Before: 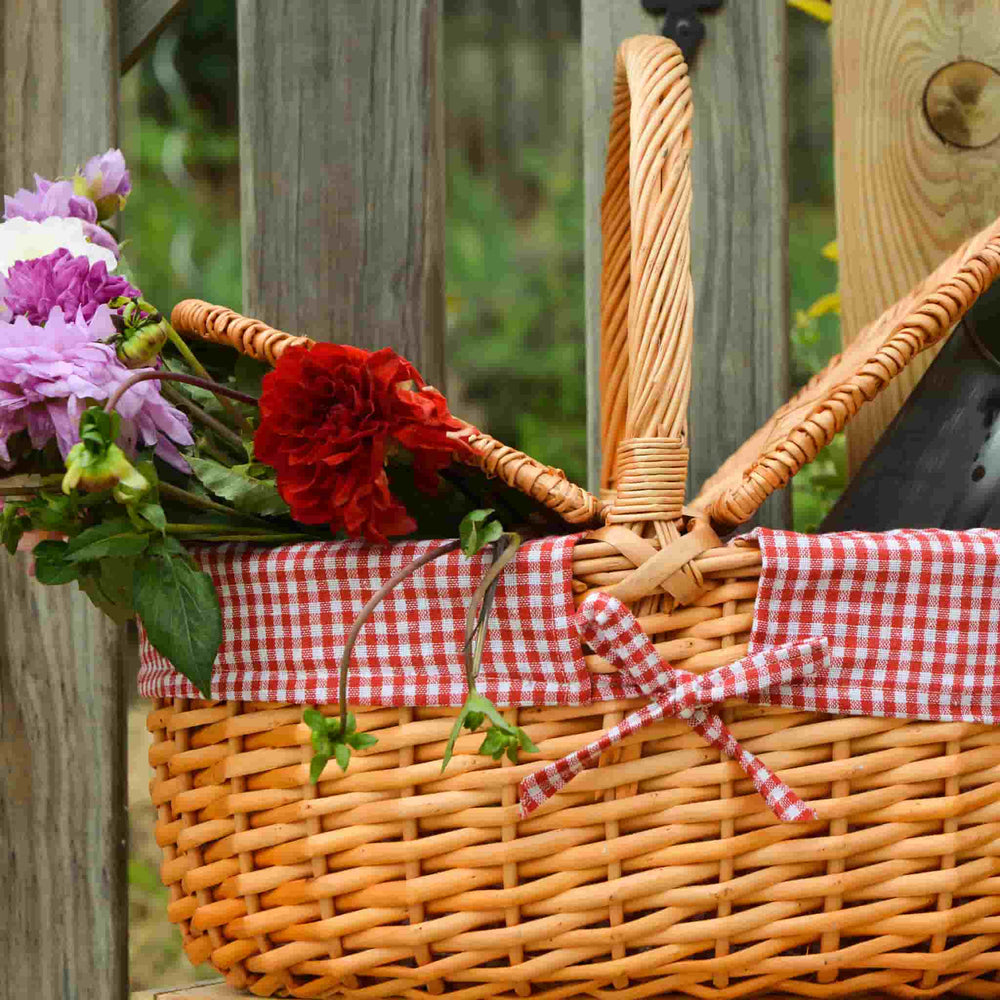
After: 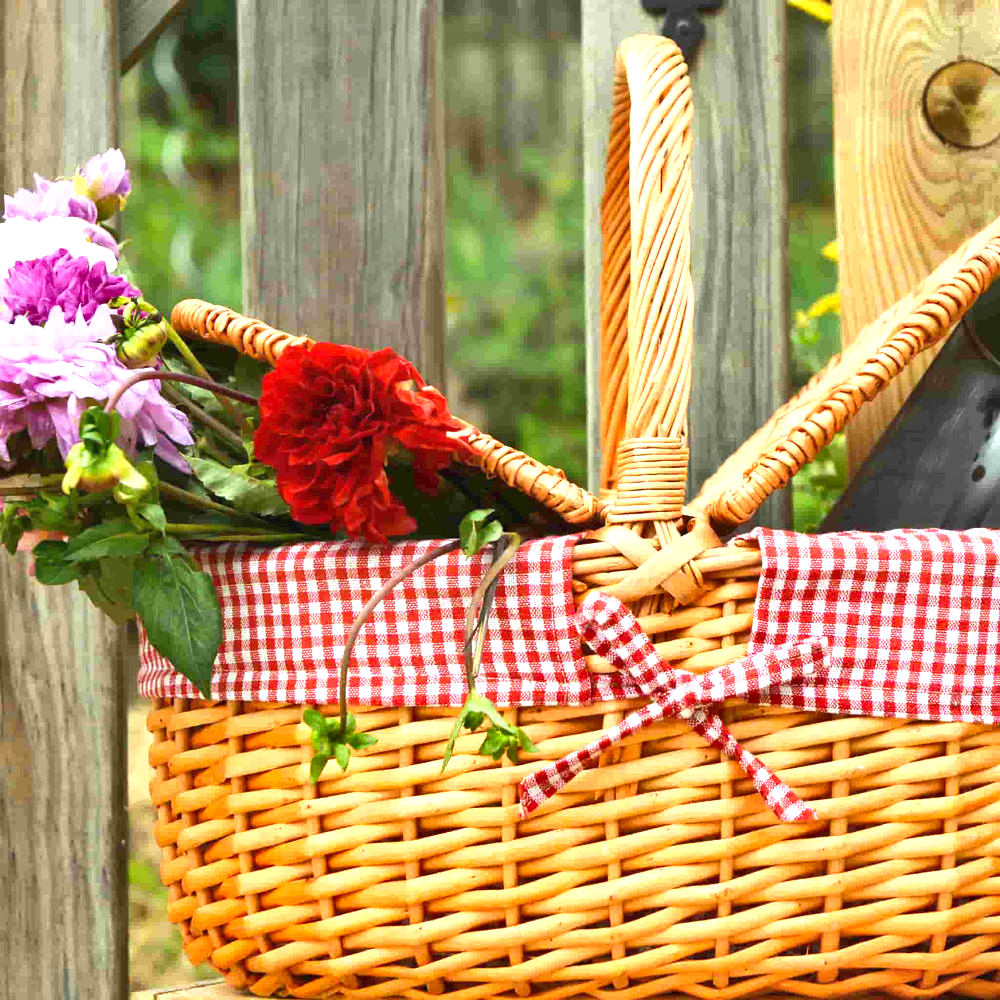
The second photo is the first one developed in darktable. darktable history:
exposure: exposure 1.201 EV, compensate exposure bias true, compensate highlight preservation false
local contrast: mode bilateral grid, contrast 99, coarseness 100, detail 90%, midtone range 0.2
shadows and highlights: shadows 48.56, highlights -42.09, soften with gaussian
